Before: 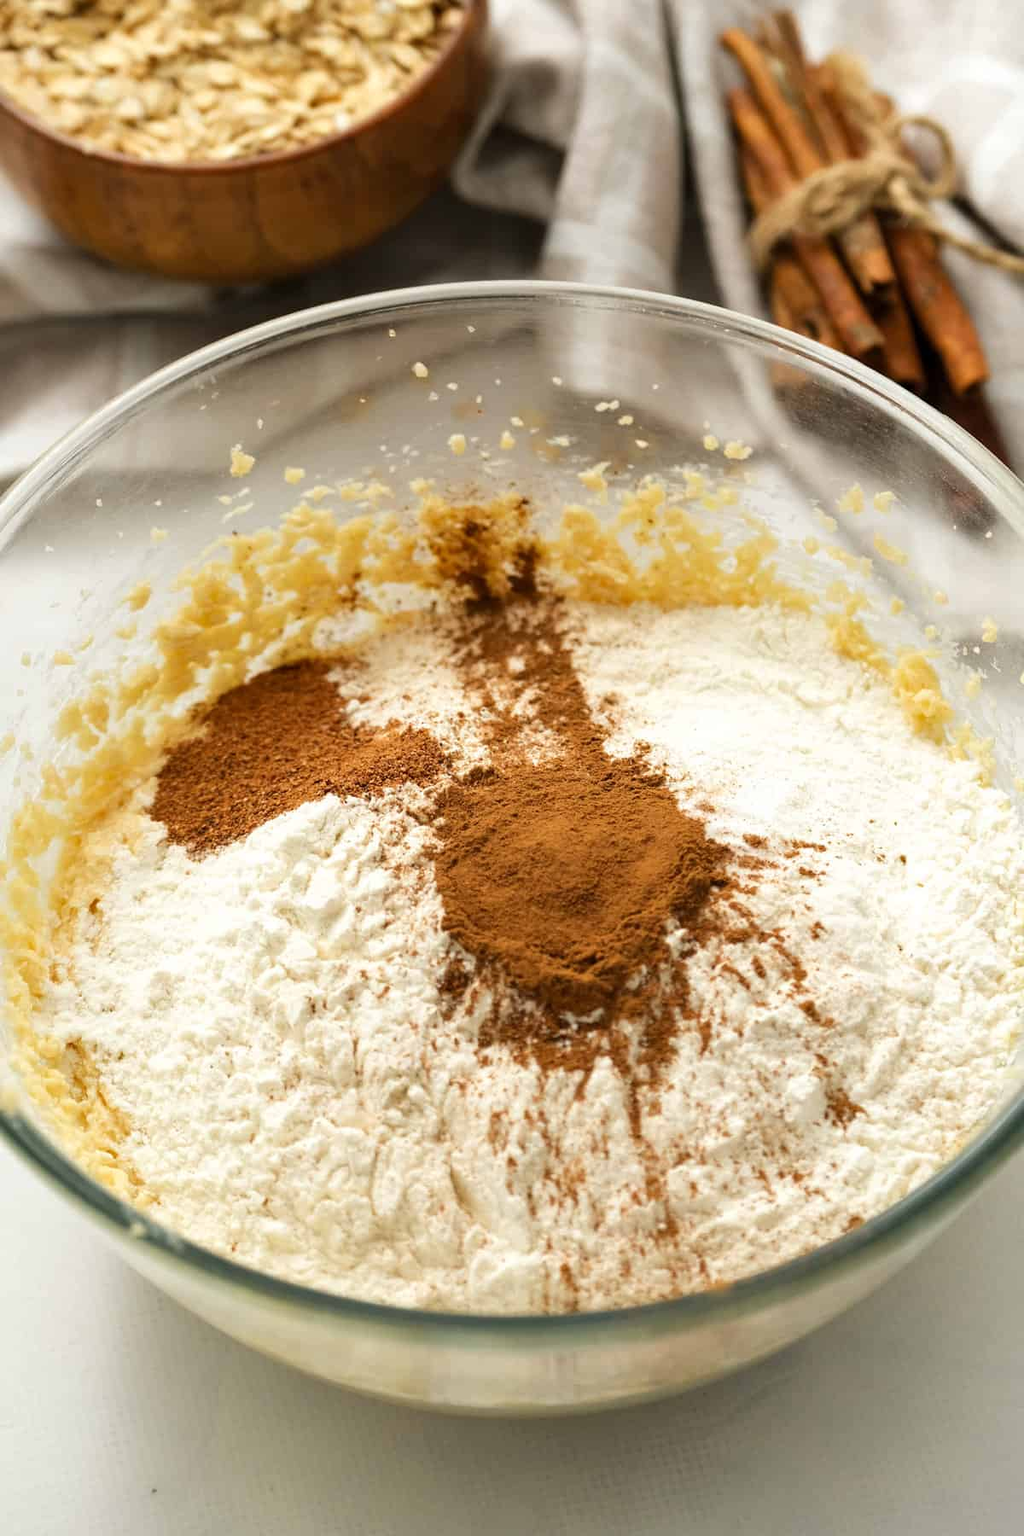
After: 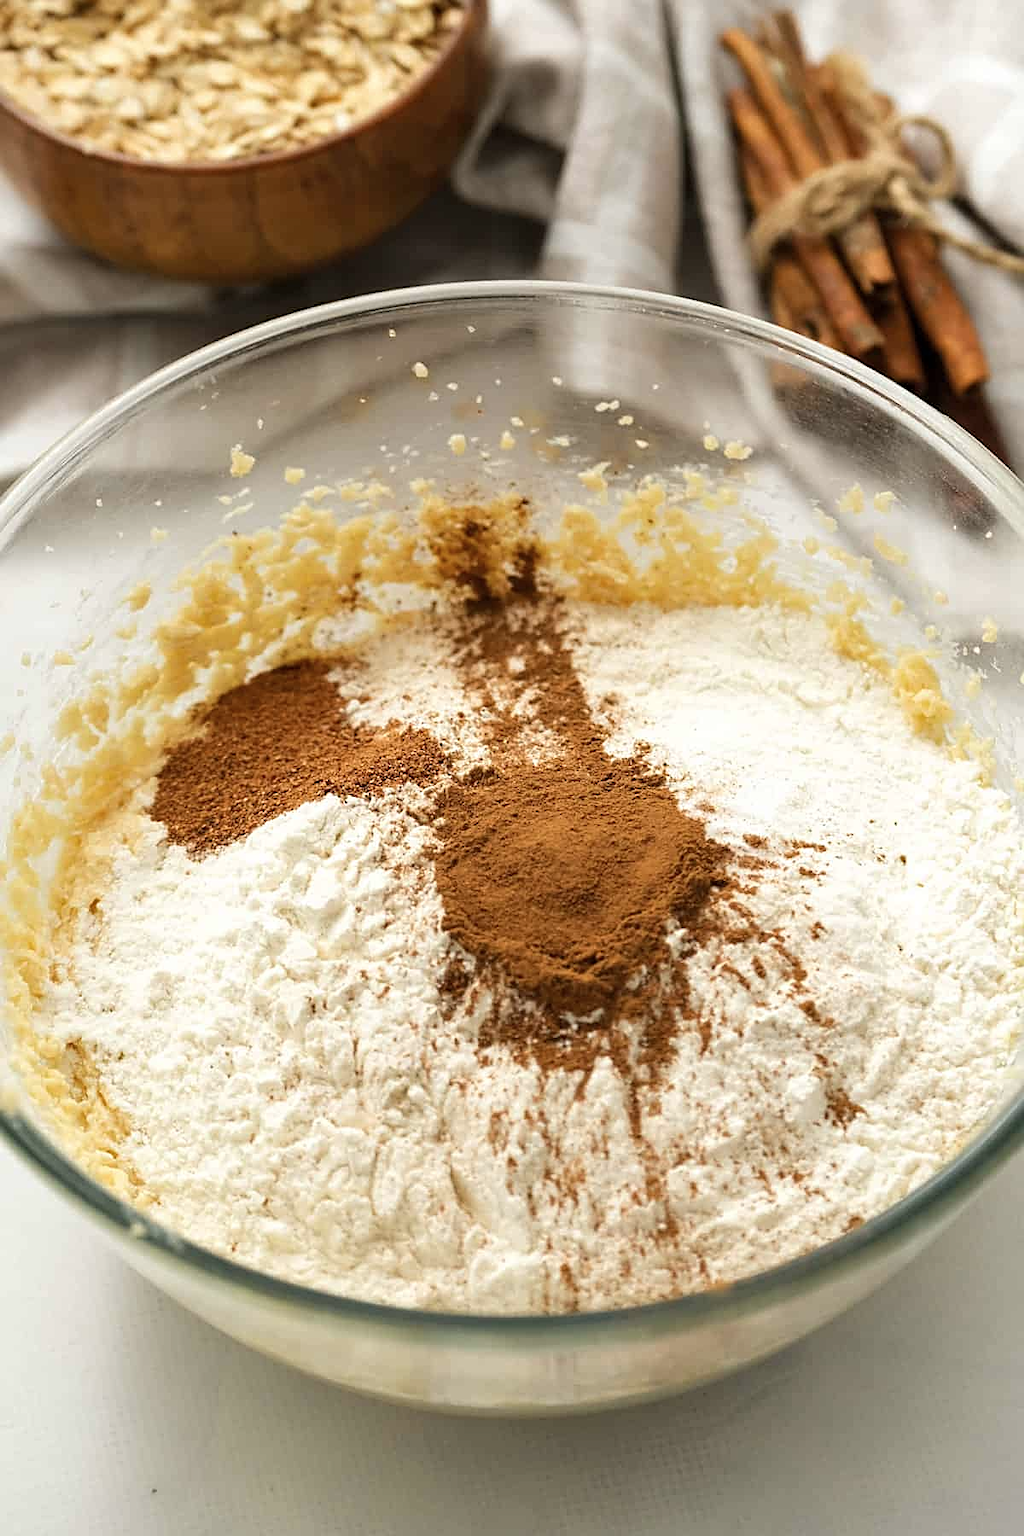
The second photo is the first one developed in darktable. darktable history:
sharpen: on, module defaults
contrast brightness saturation: saturation -0.1
